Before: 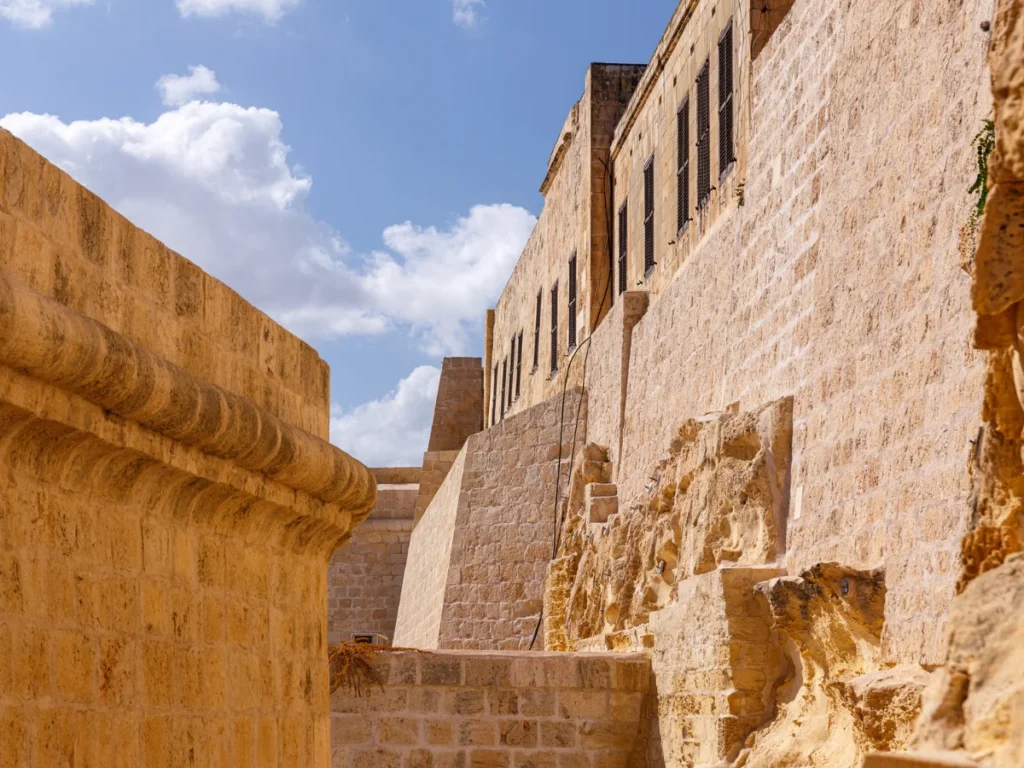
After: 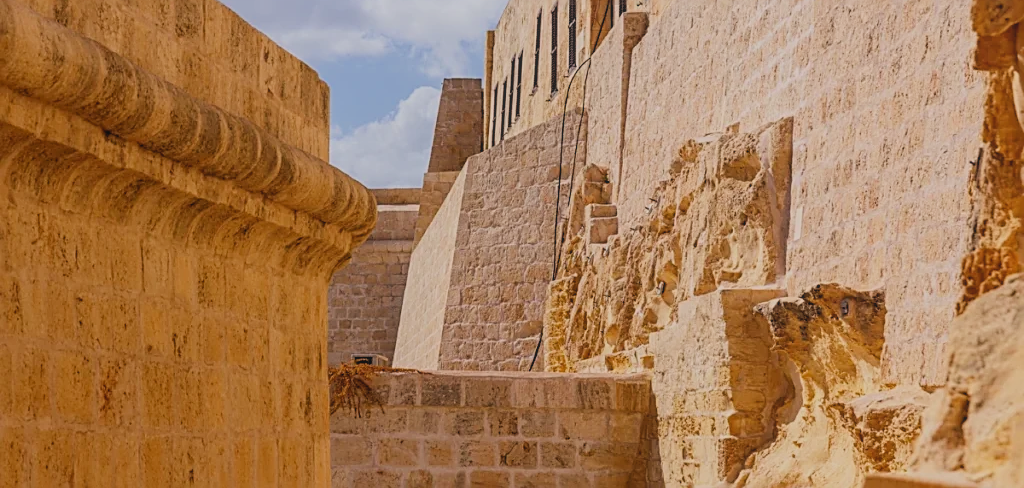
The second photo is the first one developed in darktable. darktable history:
filmic rgb: black relative exposure -7.15 EV, white relative exposure 5.36 EV, hardness 3.02, color science v6 (2022)
sharpen: amount 0.75
crop and rotate: top 36.435%
local contrast: highlights 48%, shadows 0%, detail 100%
tone equalizer: on, module defaults
